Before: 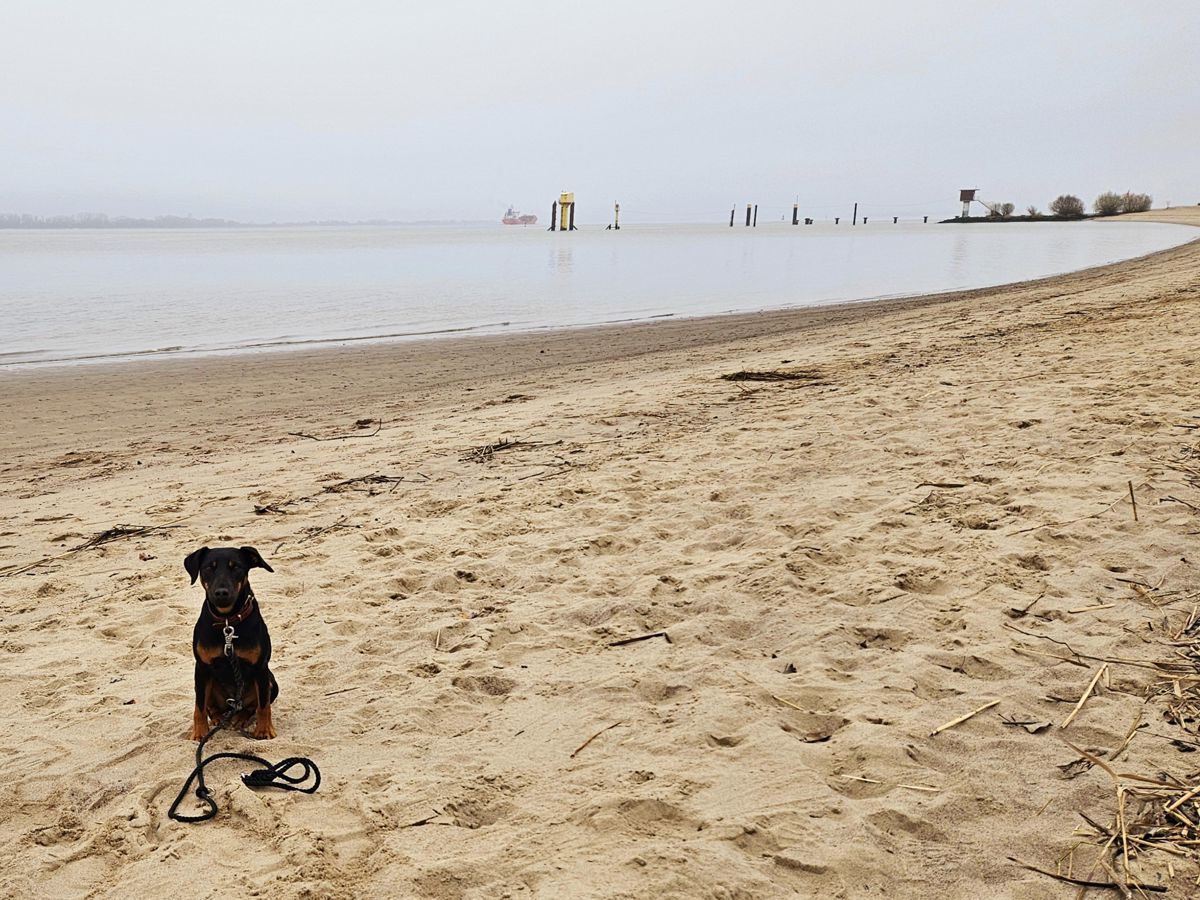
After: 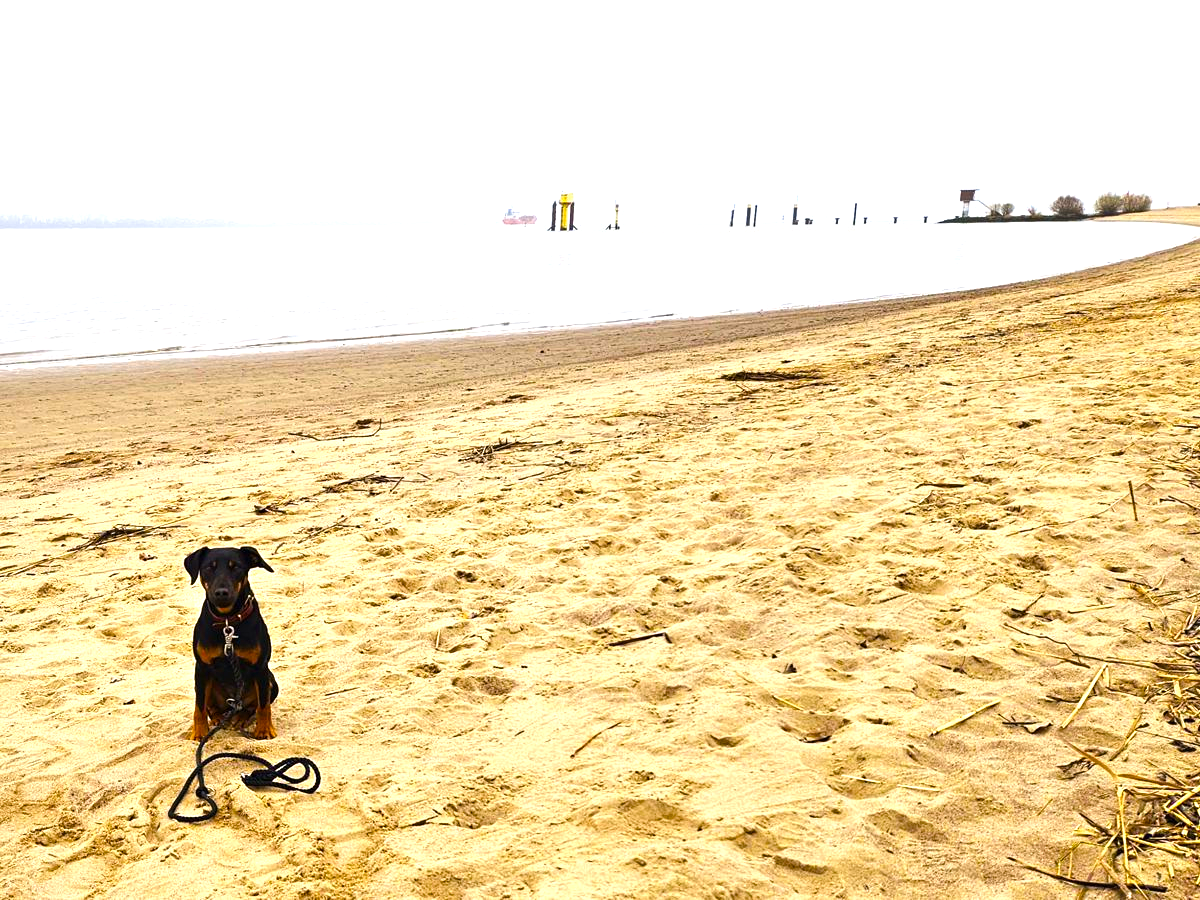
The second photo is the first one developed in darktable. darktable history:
color balance rgb: linear chroma grading › global chroma 20%, perceptual saturation grading › global saturation 25%, perceptual brilliance grading › global brilliance 20%, global vibrance 20%
exposure: exposure 0.191 EV, compensate highlight preservation false
